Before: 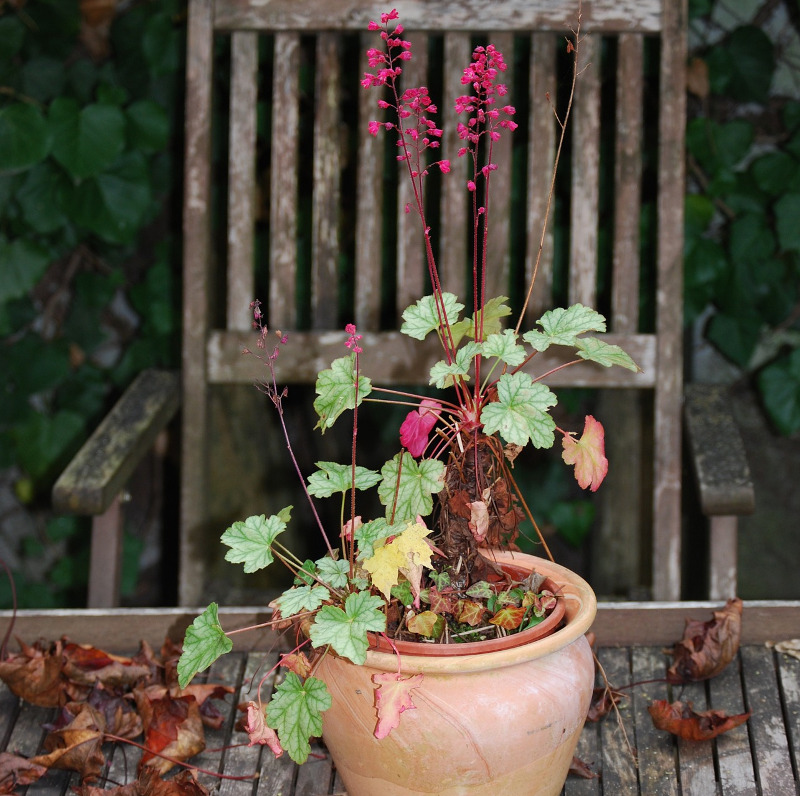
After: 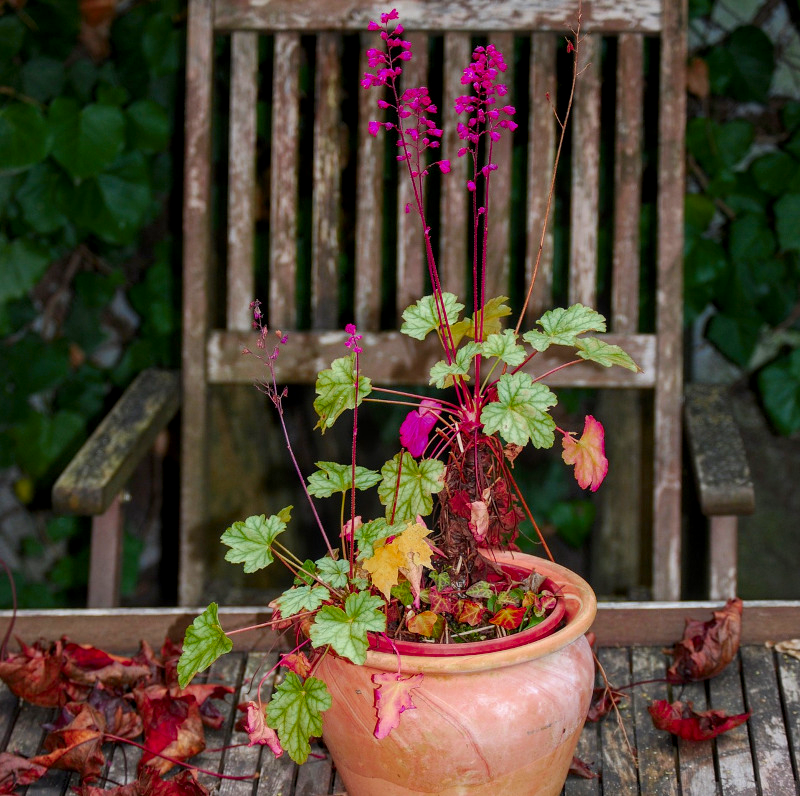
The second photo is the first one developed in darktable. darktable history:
local contrast: detail 130%
color zones: curves: ch0 [(0.473, 0.374) (0.742, 0.784)]; ch1 [(0.354, 0.737) (0.742, 0.705)]; ch2 [(0.318, 0.421) (0.758, 0.532)]
